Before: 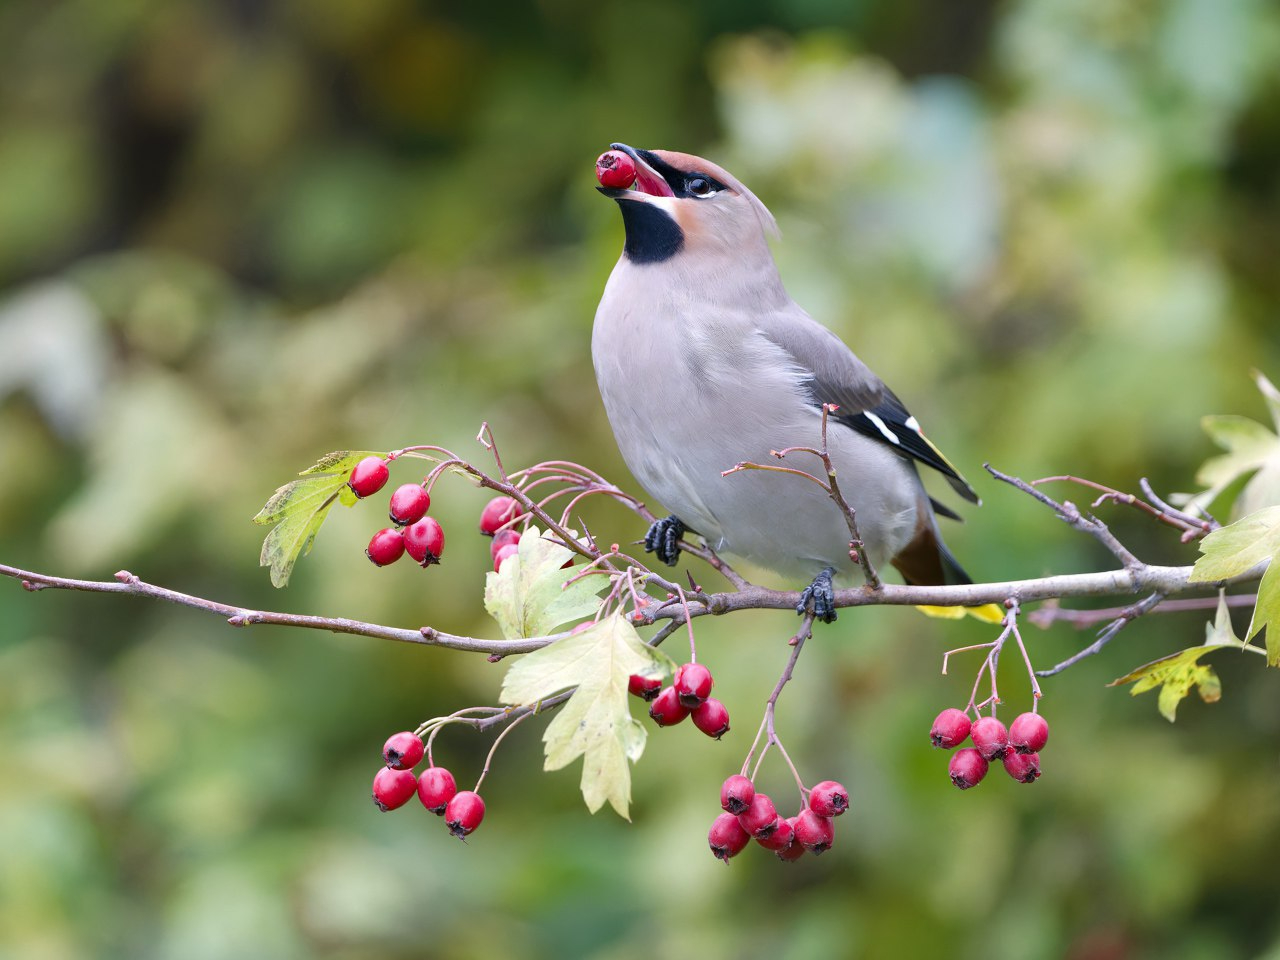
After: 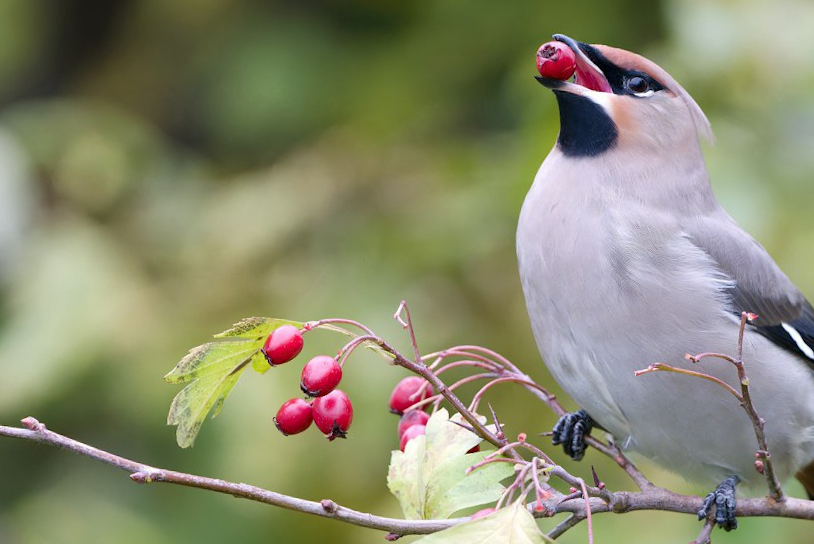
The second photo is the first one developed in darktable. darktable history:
crop and rotate: angle -5.01°, left 1.968%, top 6.891%, right 27.275%, bottom 30.058%
